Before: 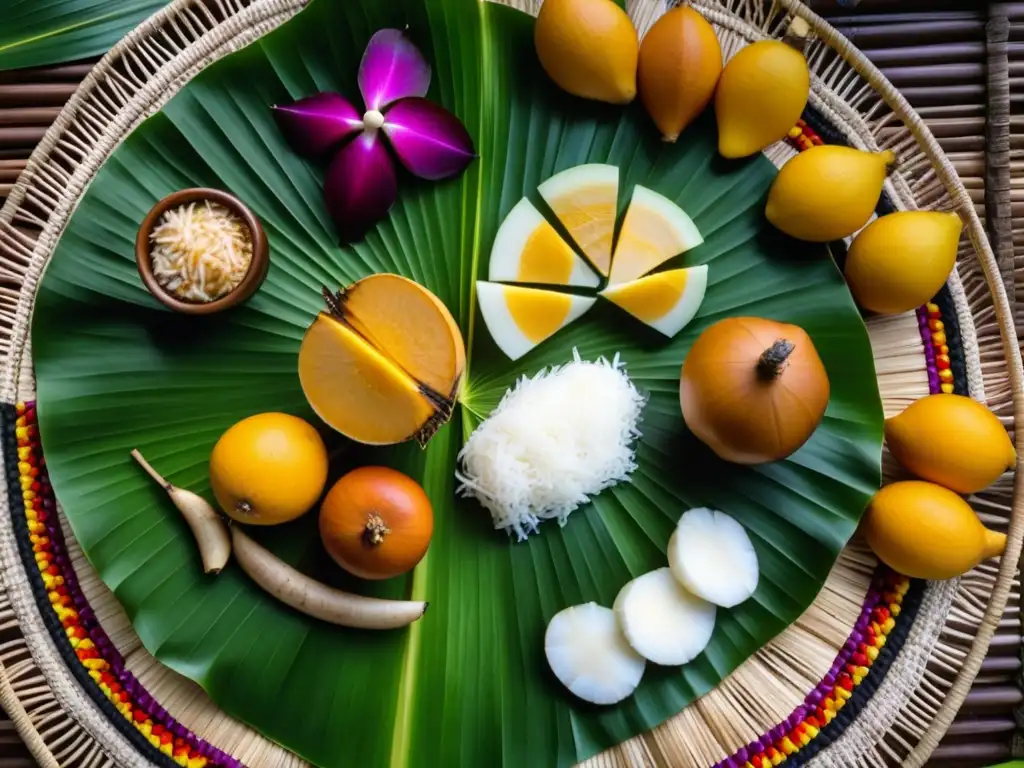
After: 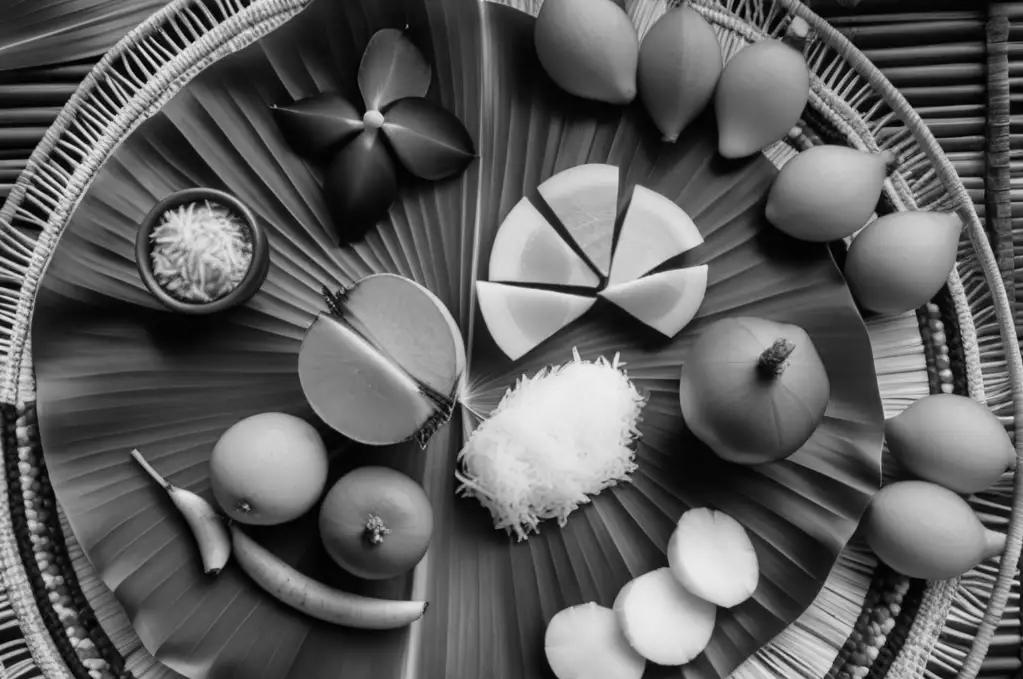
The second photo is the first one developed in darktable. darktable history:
crop and rotate: top 0%, bottom 11.49%
monochrome: a -74.22, b 78.2
